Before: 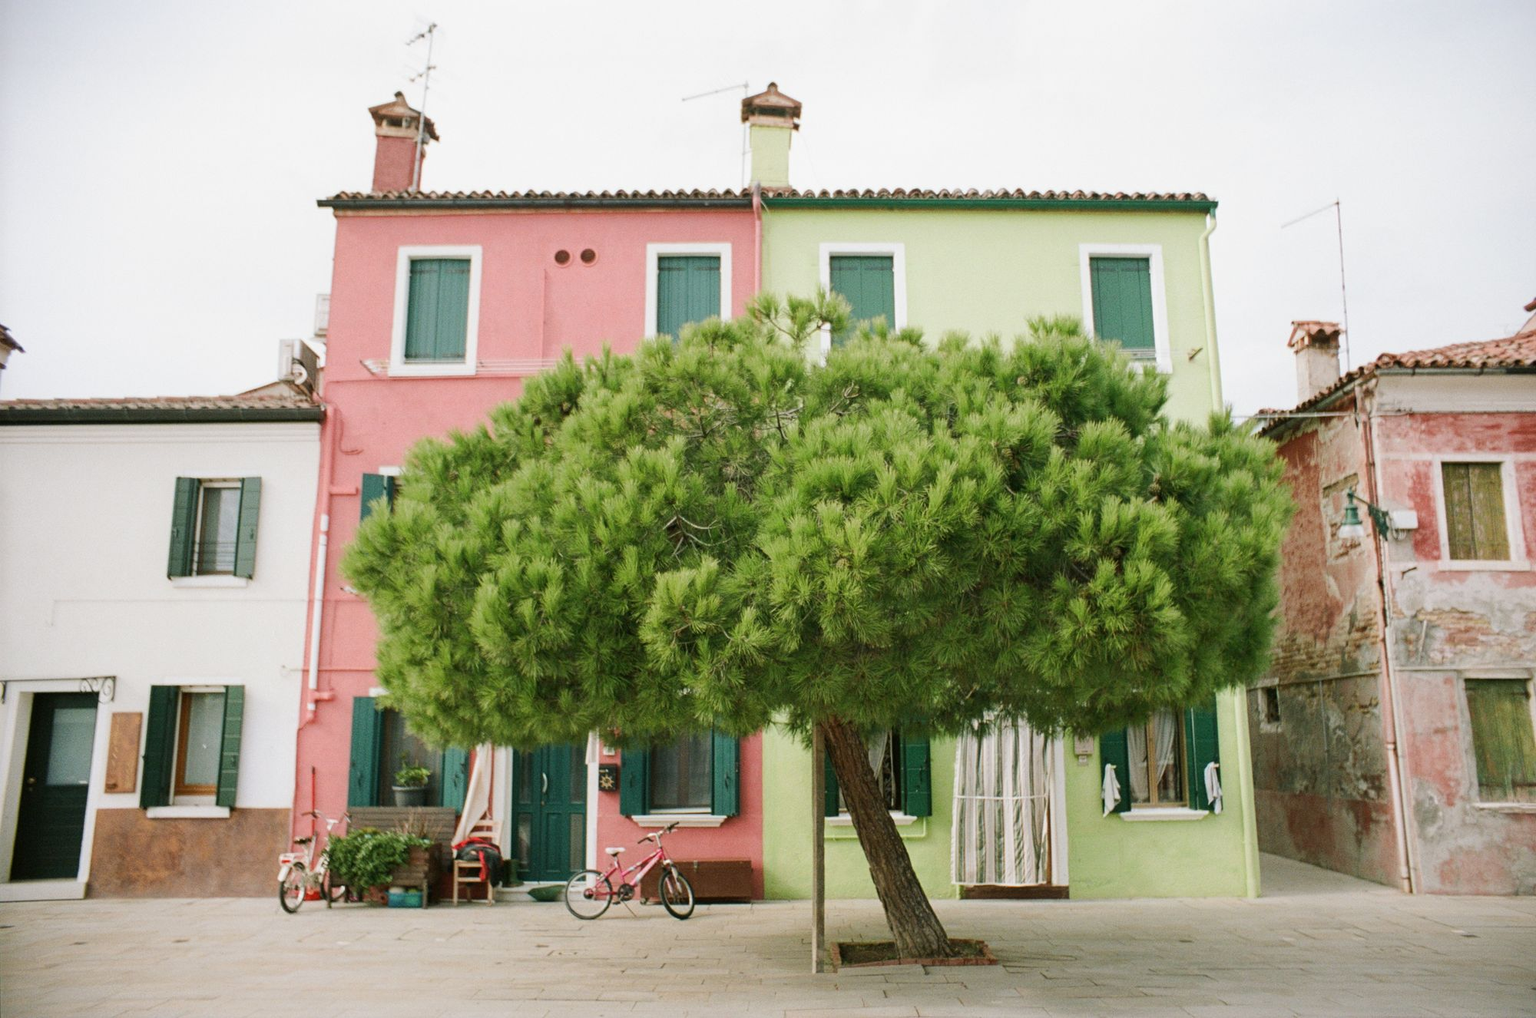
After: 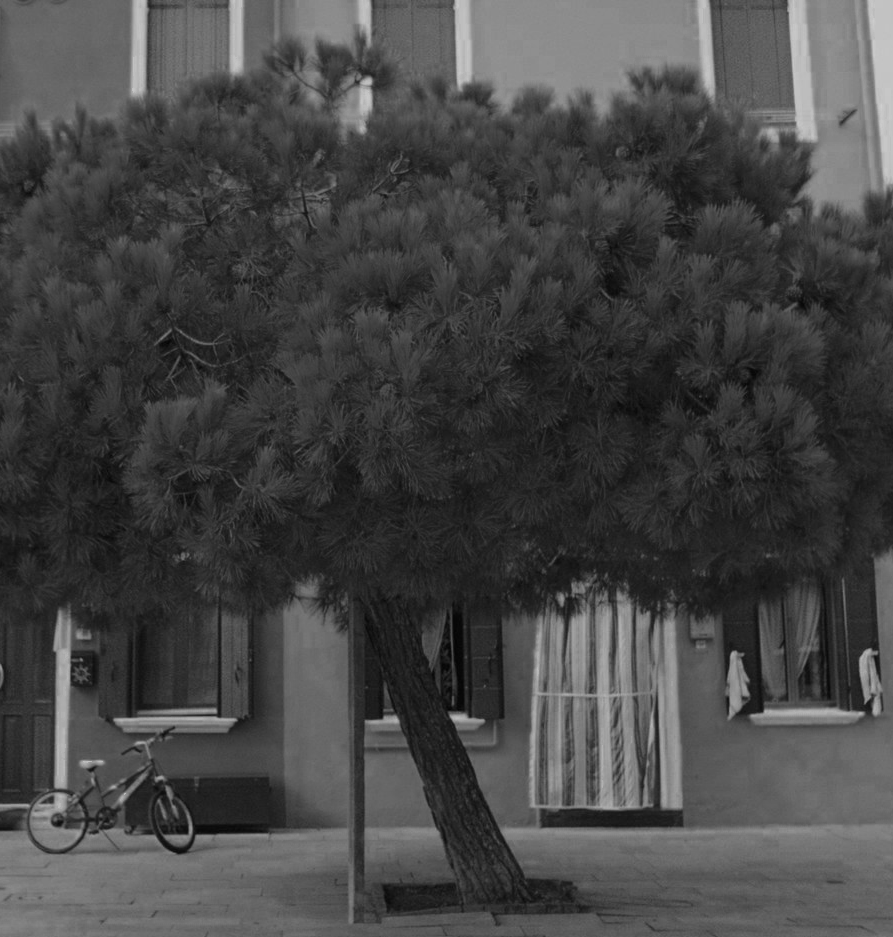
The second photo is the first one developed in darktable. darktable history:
exposure: black level correction 0, exposure -0.711 EV, compensate highlight preservation false
crop: left 35.482%, top 25.95%, right 19.866%, bottom 3.359%
color zones: curves: ch0 [(0.287, 0.048) (0.493, 0.484) (0.737, 0.816)]; ch1 [(0, 0) (0.143, 0) (0.286, 0) (0.429, 0) (0.571, 0) (0.714, 0) (0.857, 0)]
